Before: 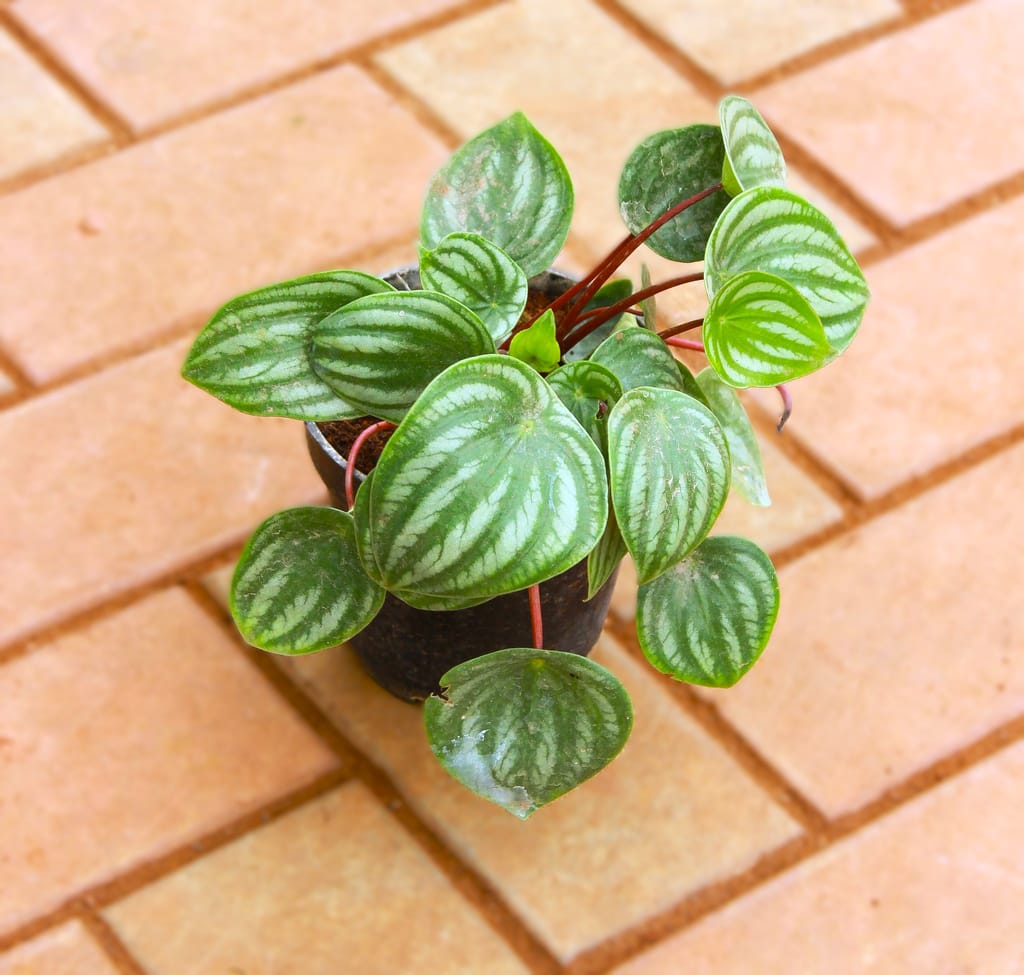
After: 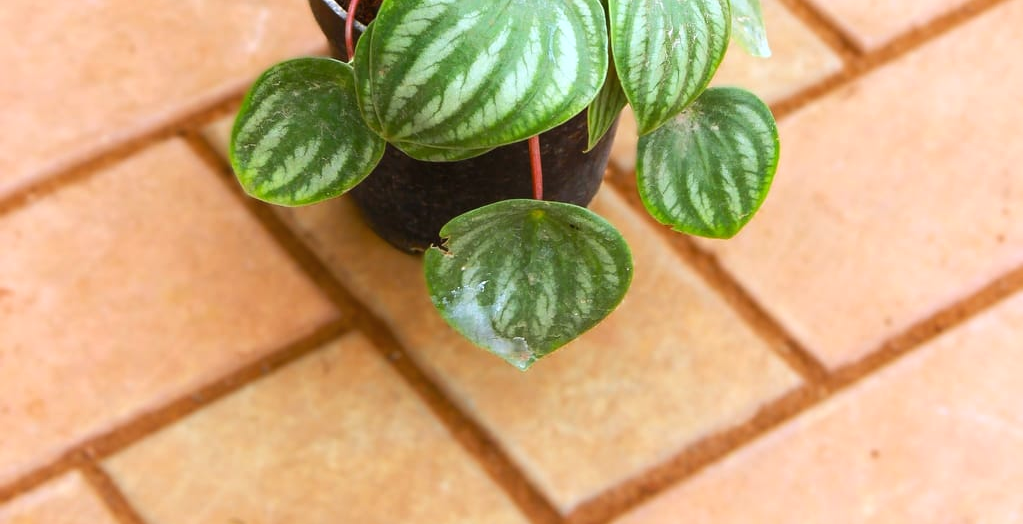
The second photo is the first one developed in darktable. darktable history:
crop and rotate: top 46.237%
color balance rgb: shadows lift › luminance -10%, highlights gain › luminance 10%, saturation formula JzAzBz (2021)
